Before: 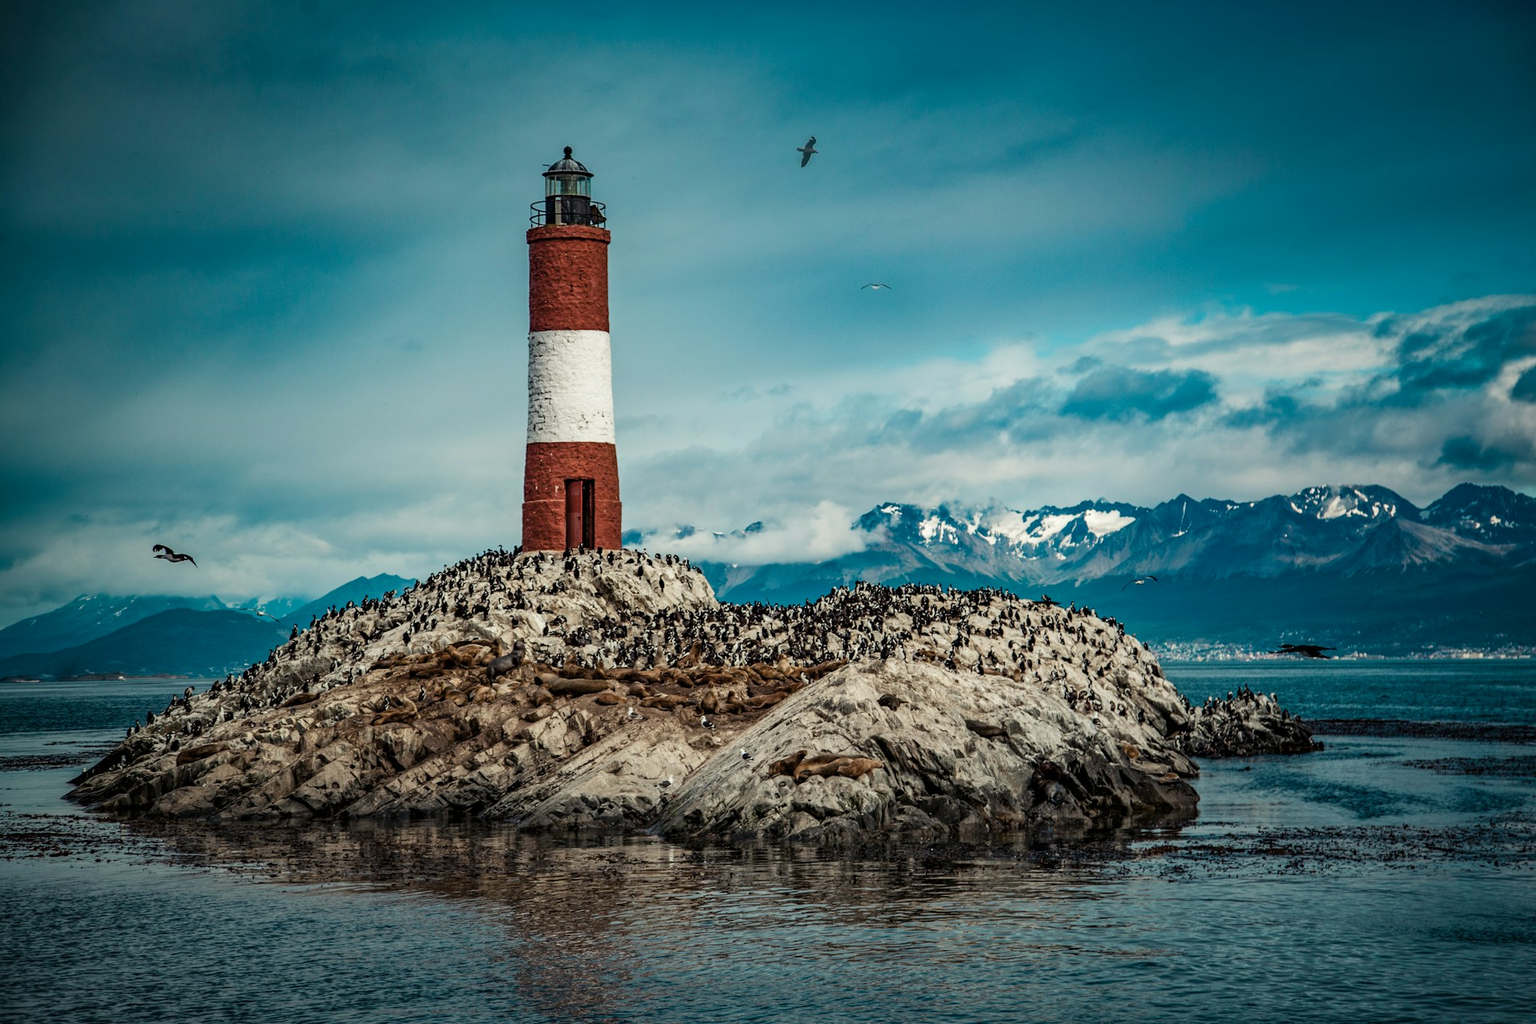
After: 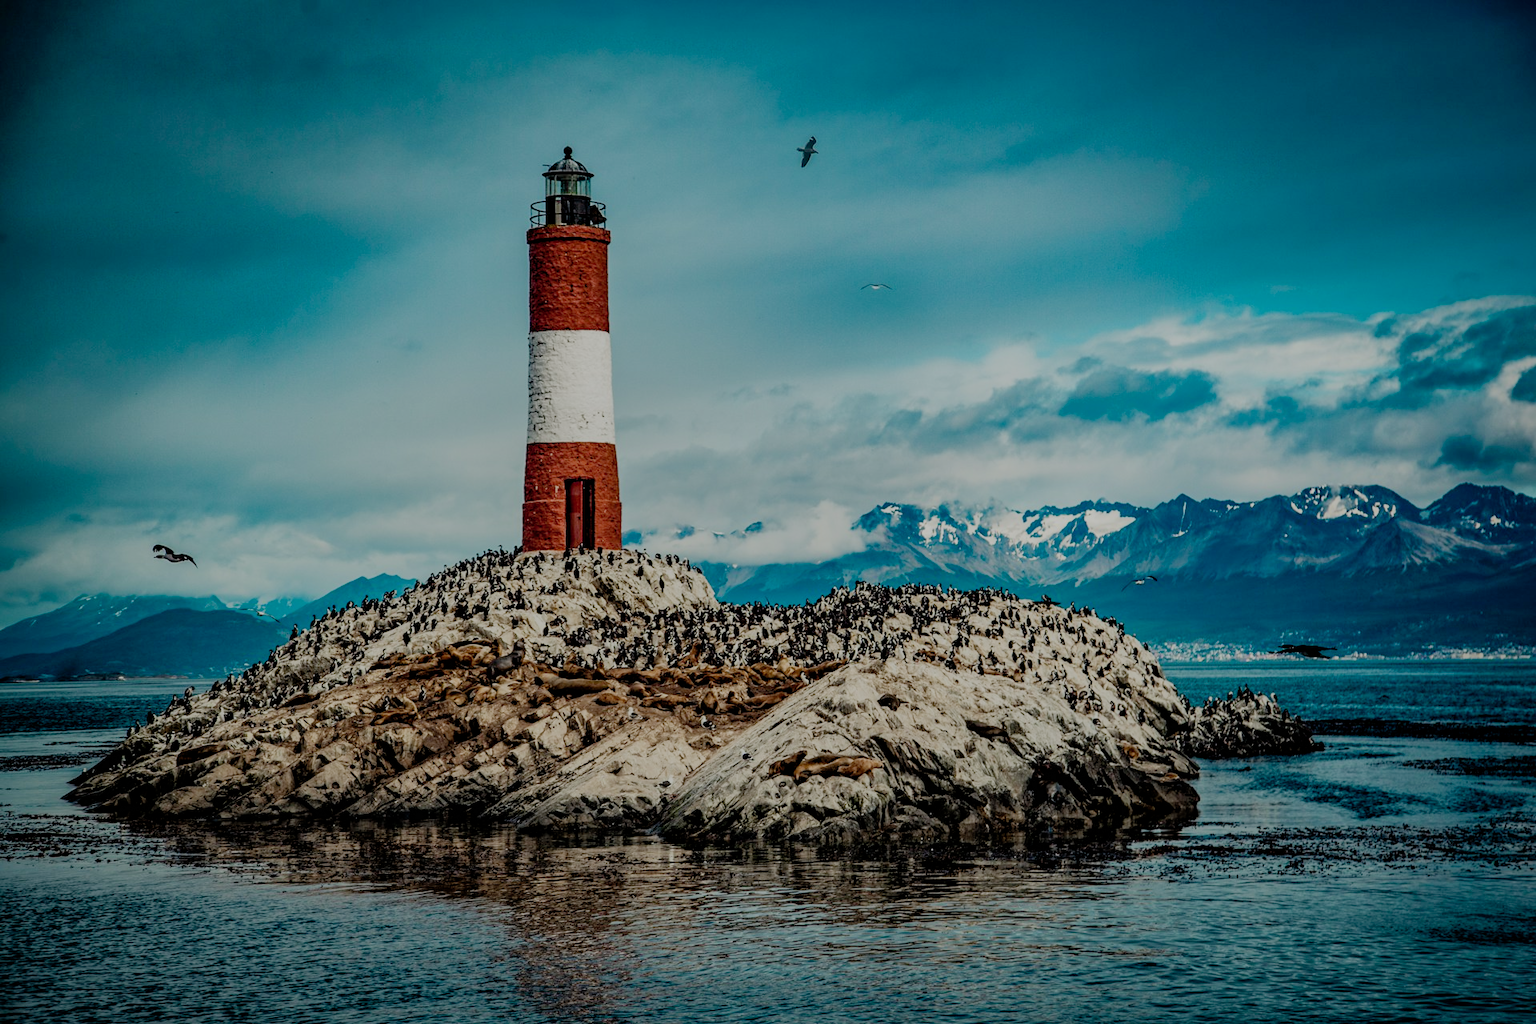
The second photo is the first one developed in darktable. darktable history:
shadows and highlights: shadows 38.87, highlights -74.78
filmic rgb: black relative exposure -9.23 EV, white relative exposure 6.82 EV, hardness 3.1, contrast 1.052, preserve chrominance no, color science v4 (2020), contrast in shadows soft, contrast in highlights soft
